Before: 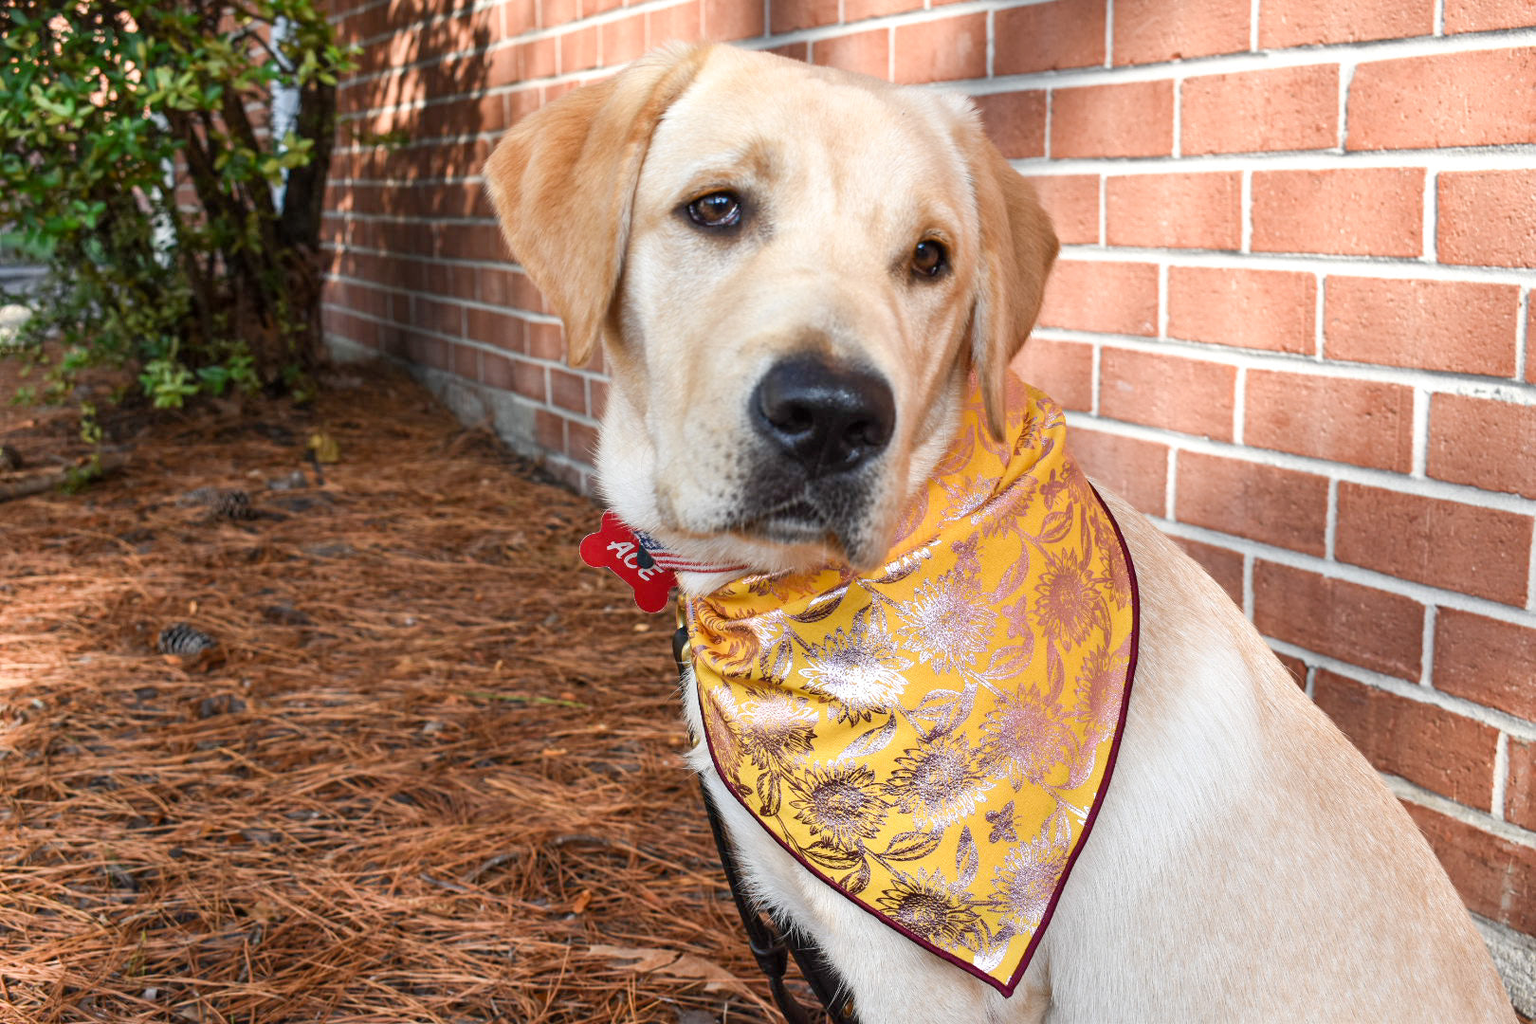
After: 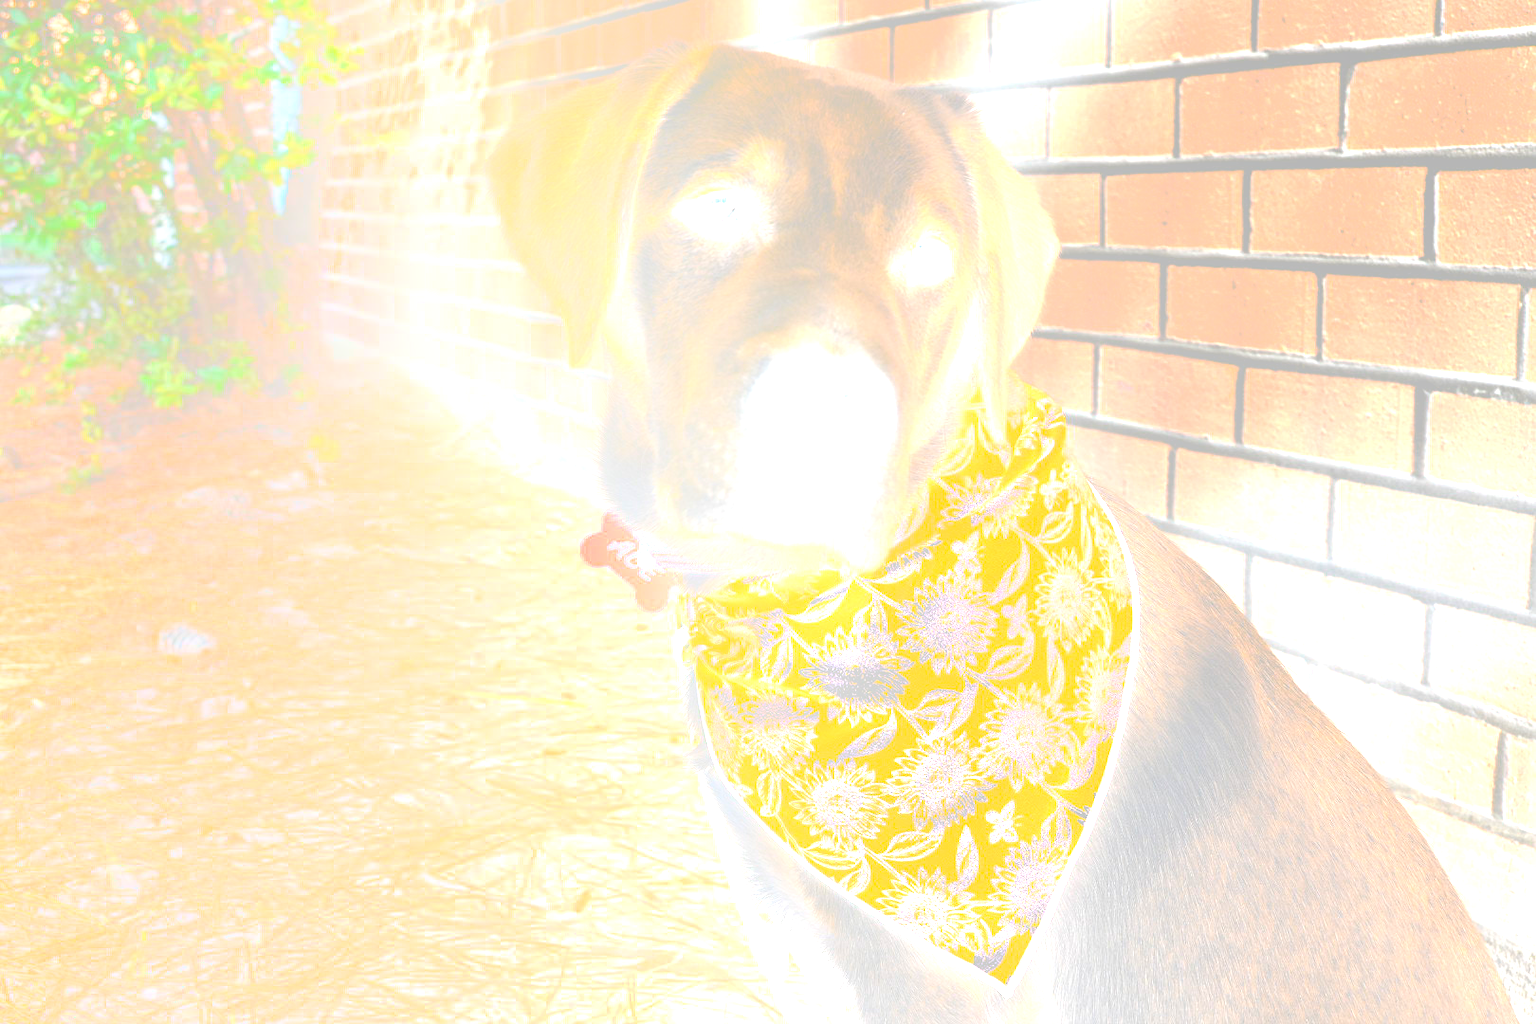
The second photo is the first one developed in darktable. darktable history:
bloom: size 70%, threshold 25%, strength 70%
exposure: black level correction 0, exposure 1.173 EV, compensate exposure bias true, compensate highlight preservation false
